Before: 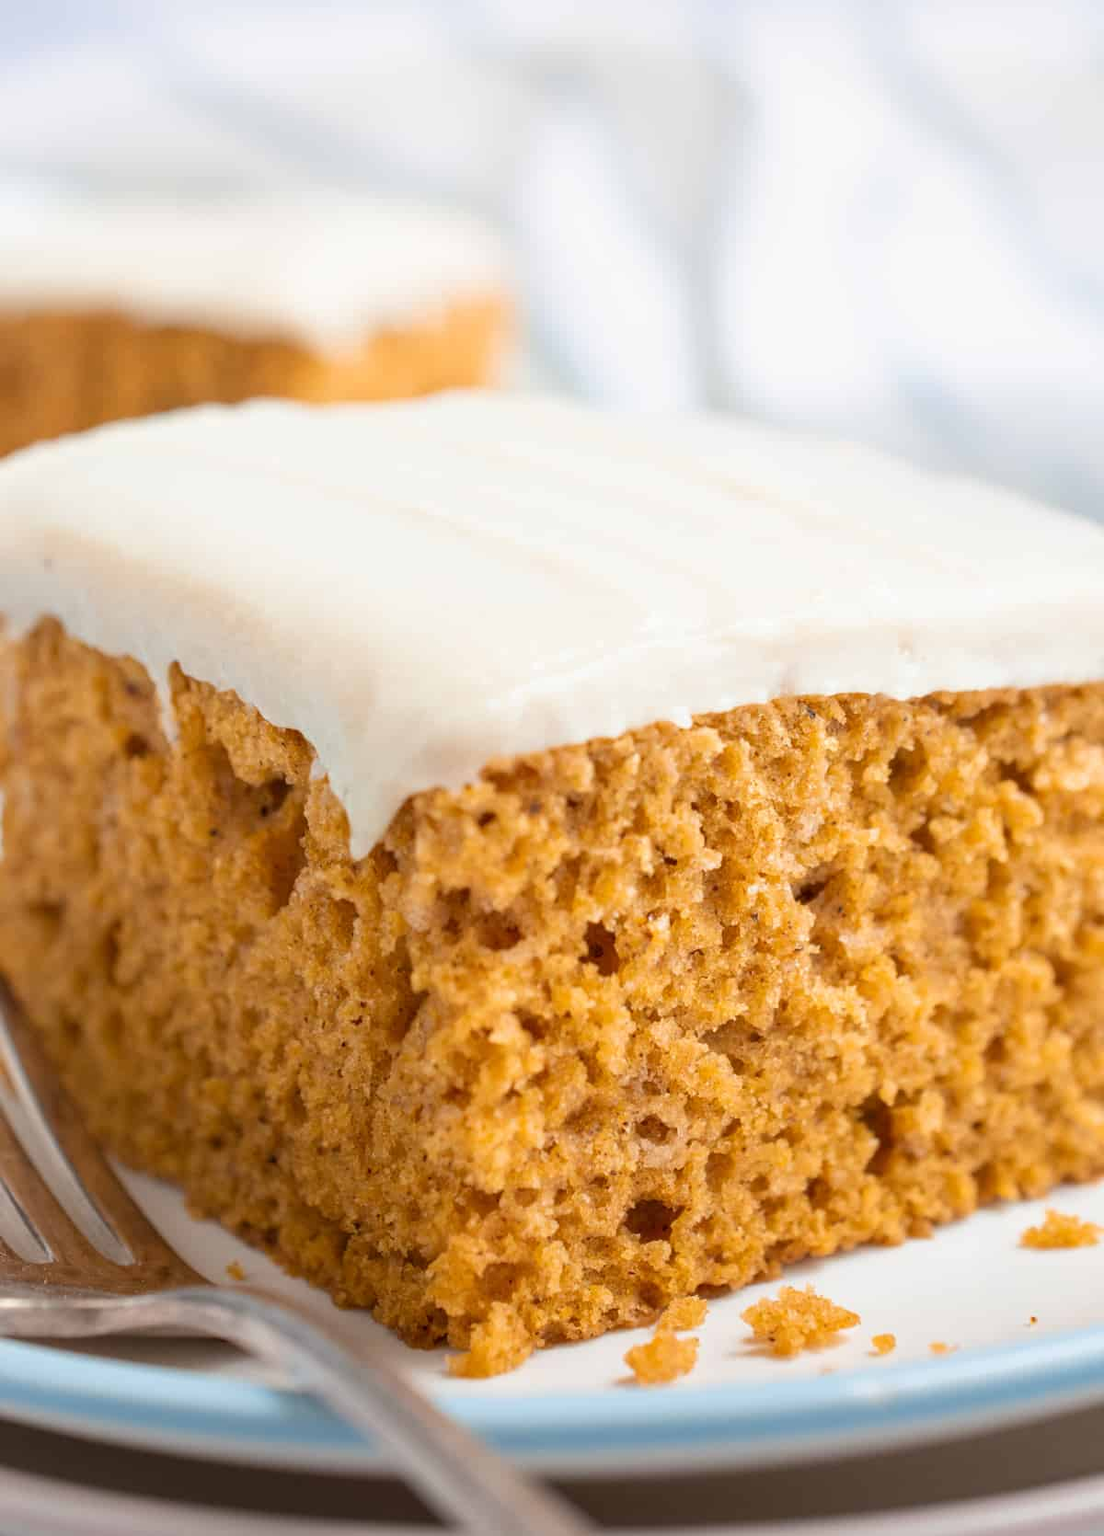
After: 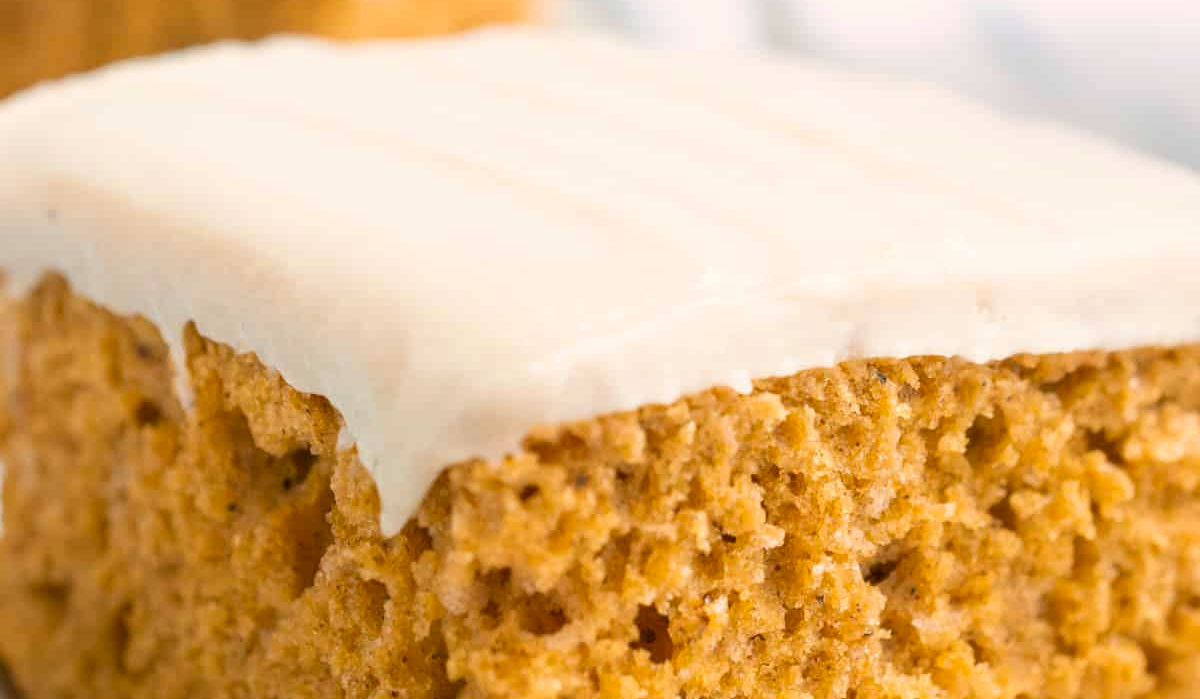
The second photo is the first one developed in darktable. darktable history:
crop and rotate: top 23.84%, bottom 34.294%
color correction: highlights a* 4.02, highlights b* 4.98, shadows a* -7.55, shadows b* 4.98
